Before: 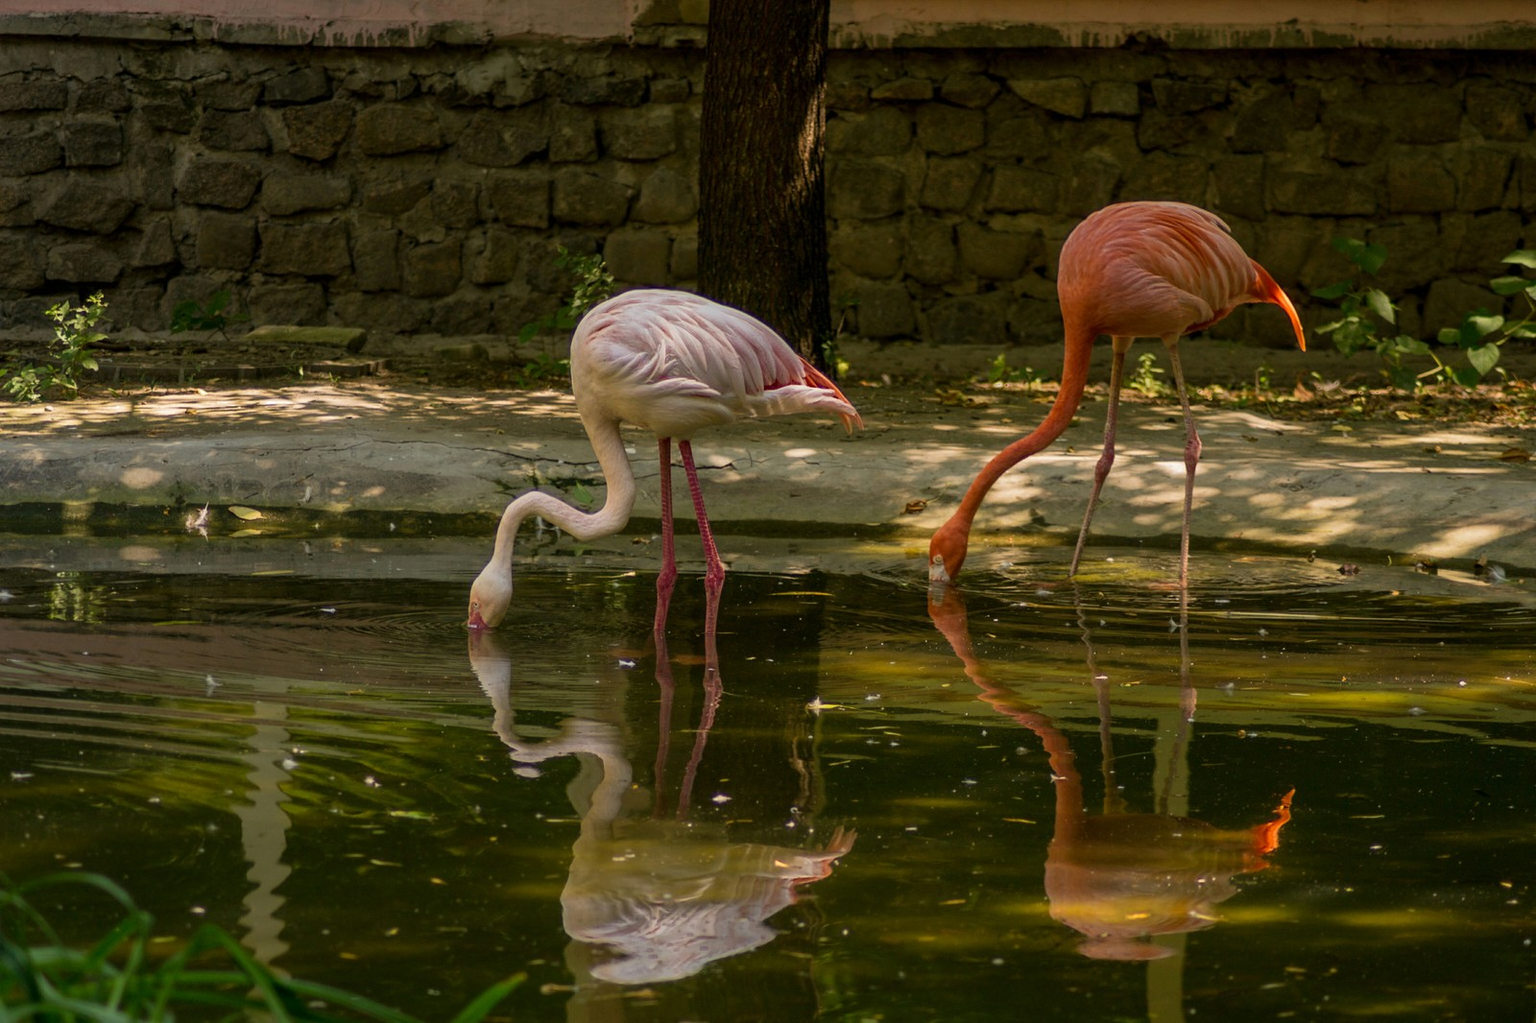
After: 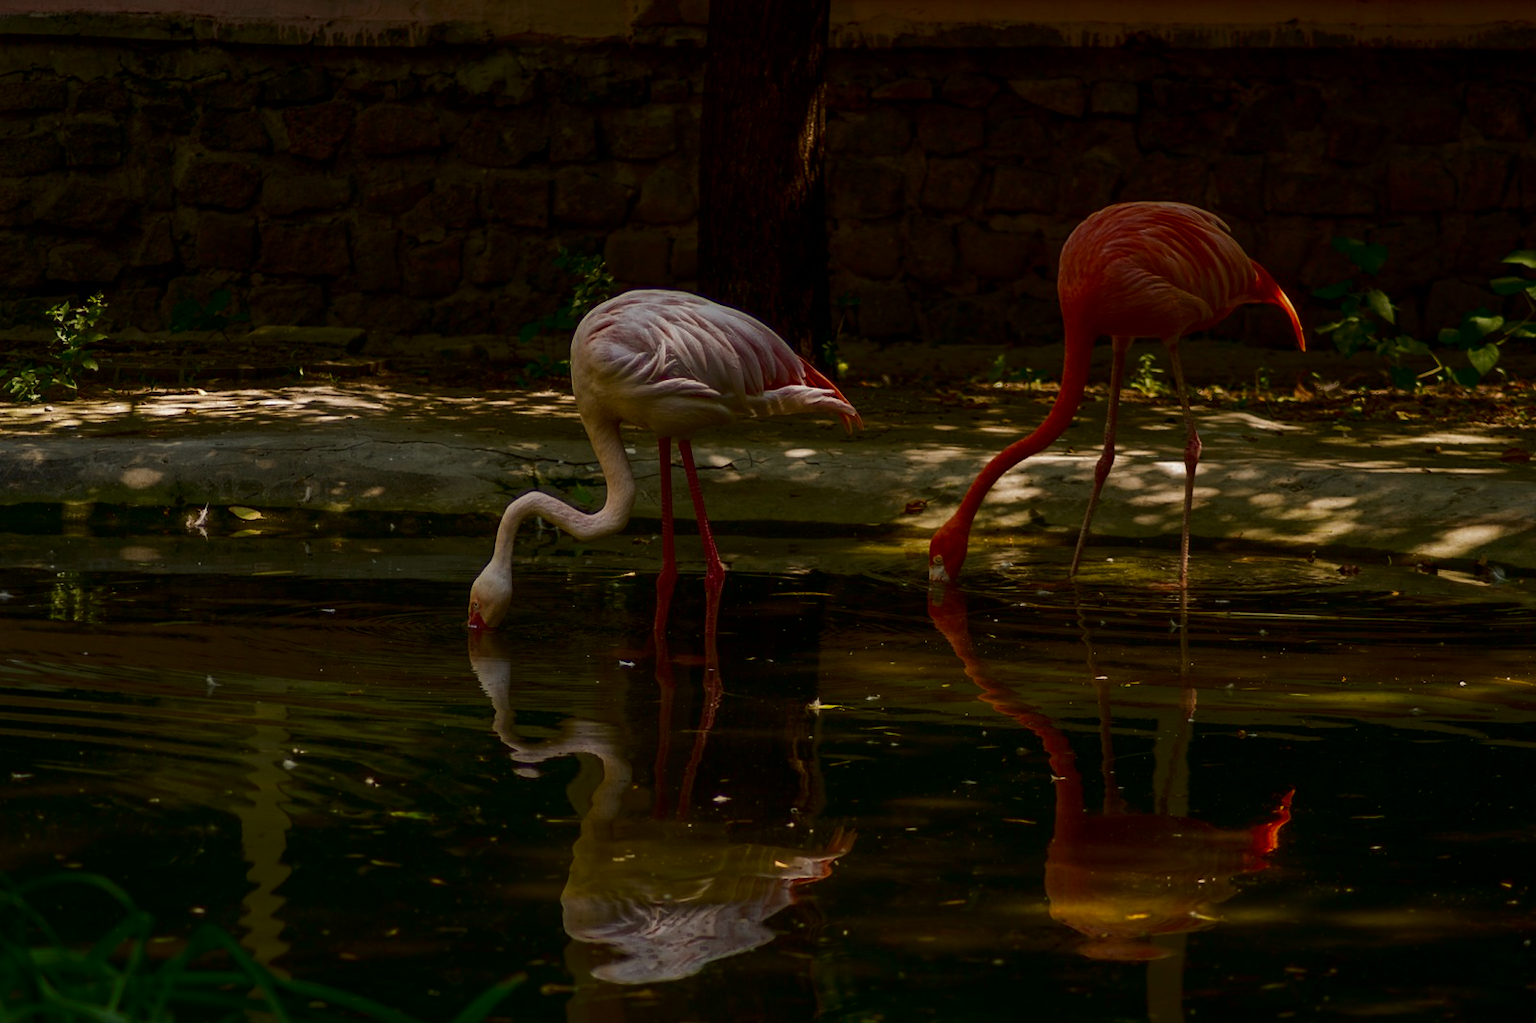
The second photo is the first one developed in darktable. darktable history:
contrast brightness saturation: brightness -0.52
